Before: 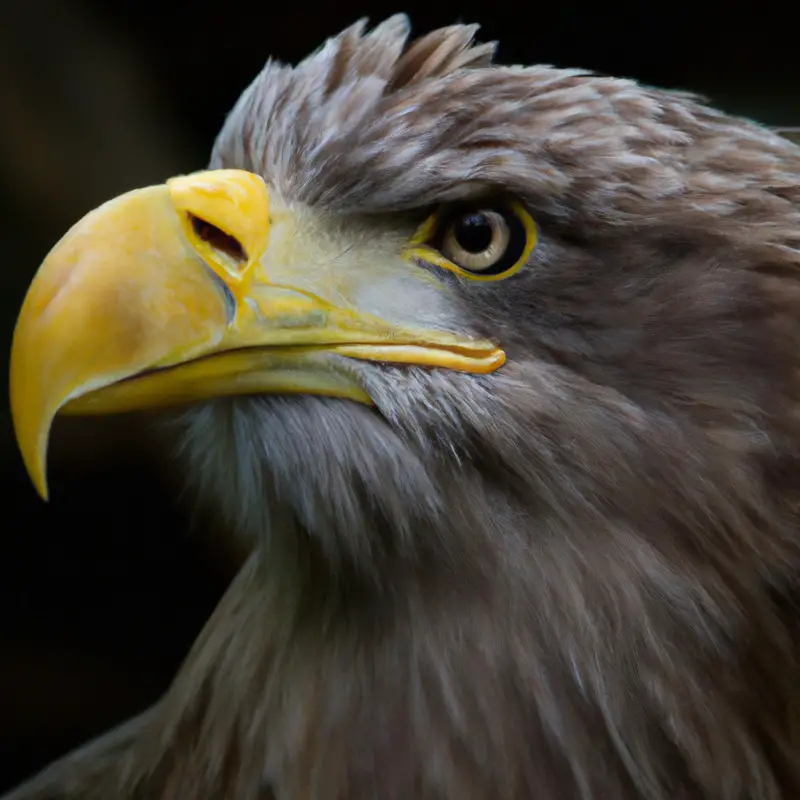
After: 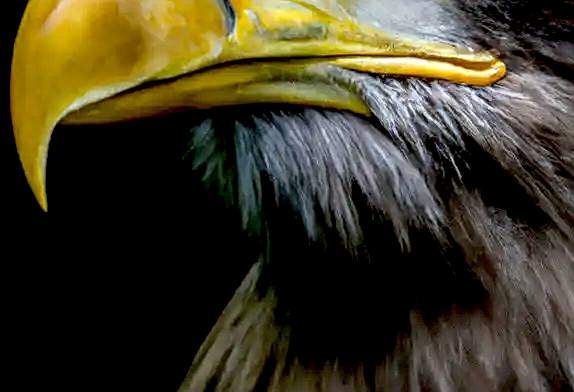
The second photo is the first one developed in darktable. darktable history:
color balance rgb: linear chroma grading › global chroma 9.584%, perceptual saturation grading › global saturation 0.001%
exposure: black level correction 0.03, exposure 0.323 EV, compensate highlight preservation false
sharpen: on, module defaults
color calibration: illuminant same as pipeline (D50), adaptation XYZ, x 0.346, y 0.357, temperature 5020.56 K
crop: top 36.036%, right 28.237%, bottom 14.85%
local contrast: highlights 2%, shadows 7%, detail 181%
